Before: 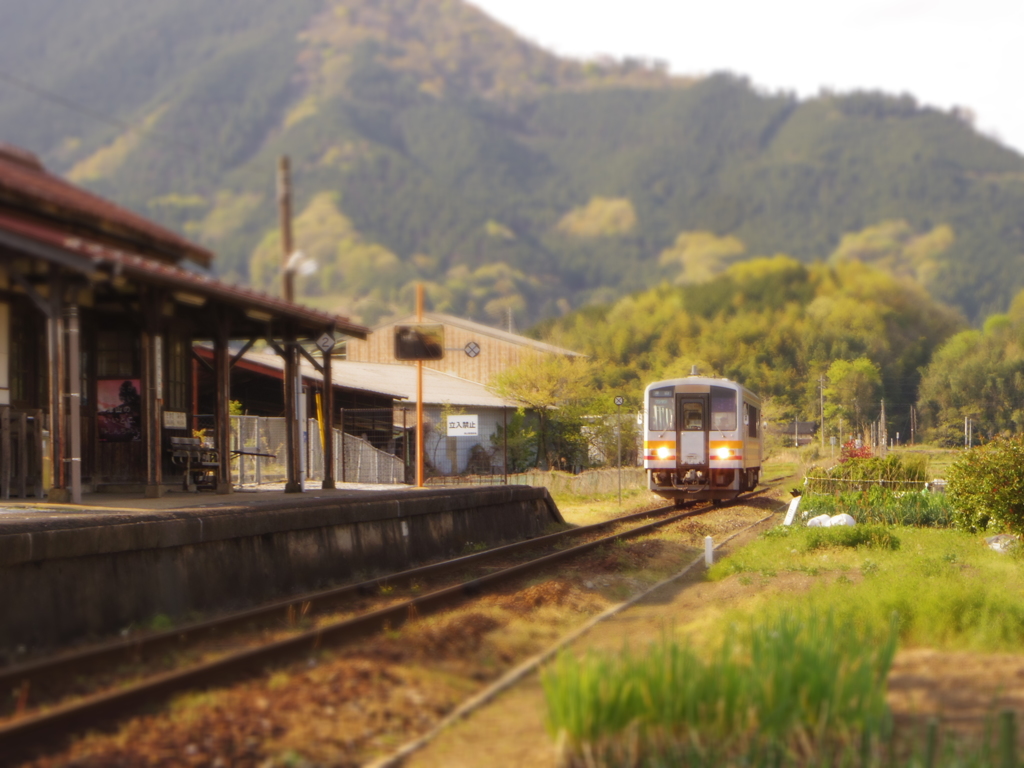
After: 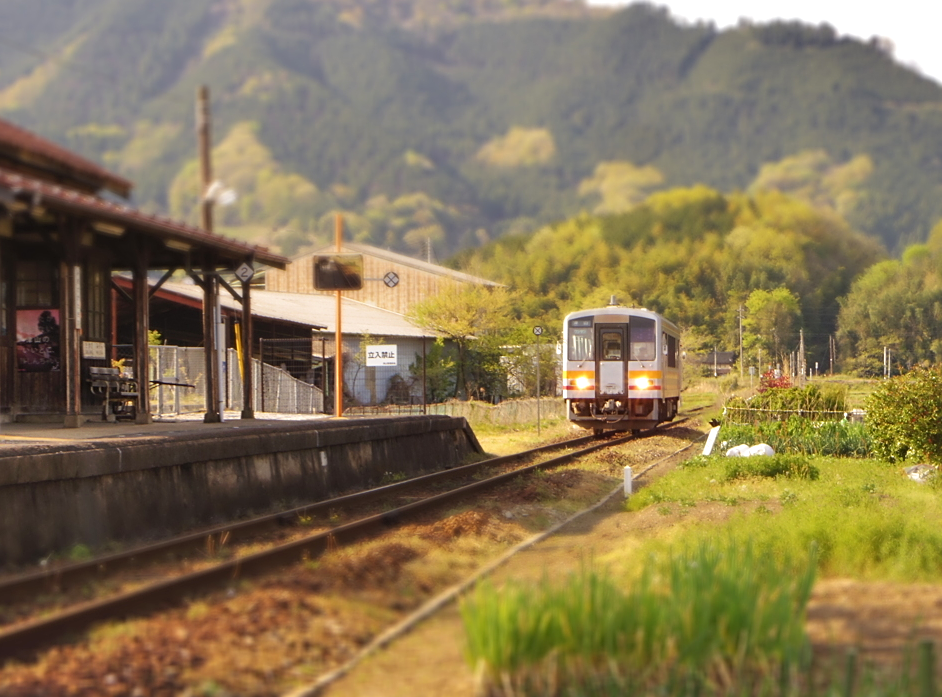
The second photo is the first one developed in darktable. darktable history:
exposure: exposure 0.202 EV, compensate highlight preservation false
crop and rotate: left 7.973%, top 9.243%
shadows and highlights: low approximation 0.01, soften with gaussian
sharpen: on, module defaults
